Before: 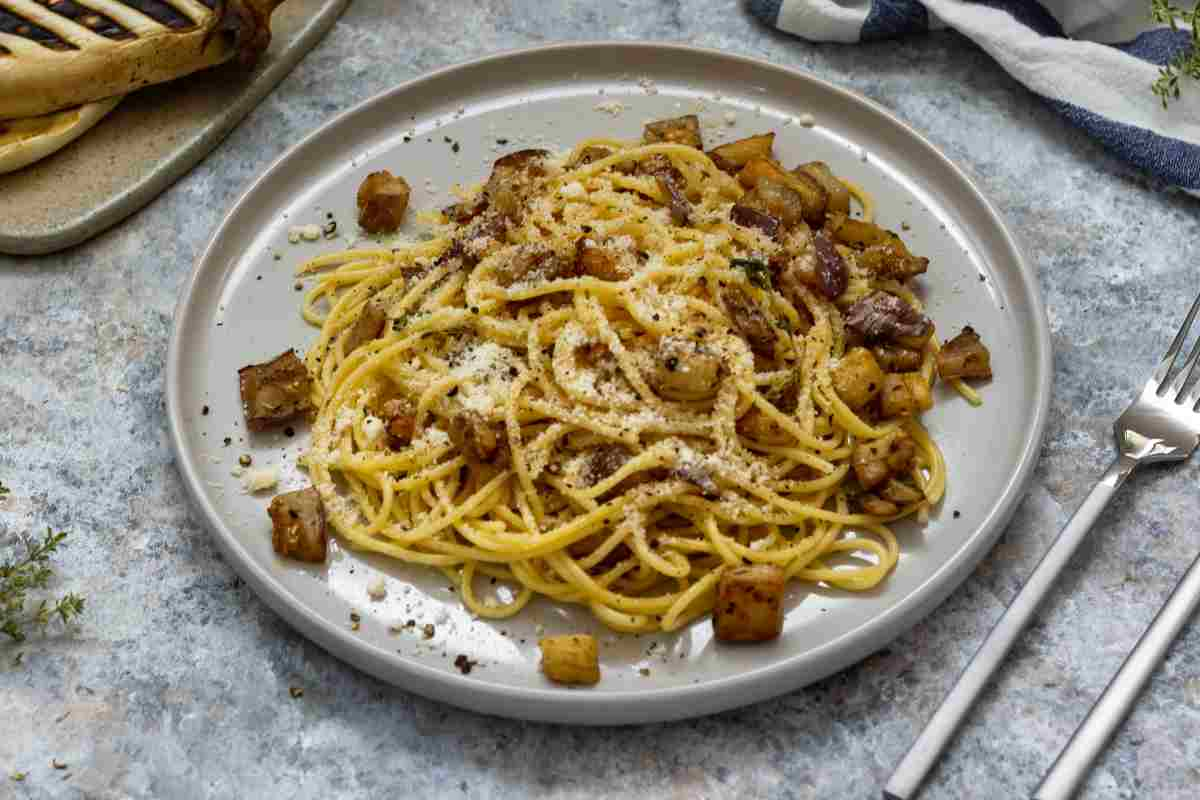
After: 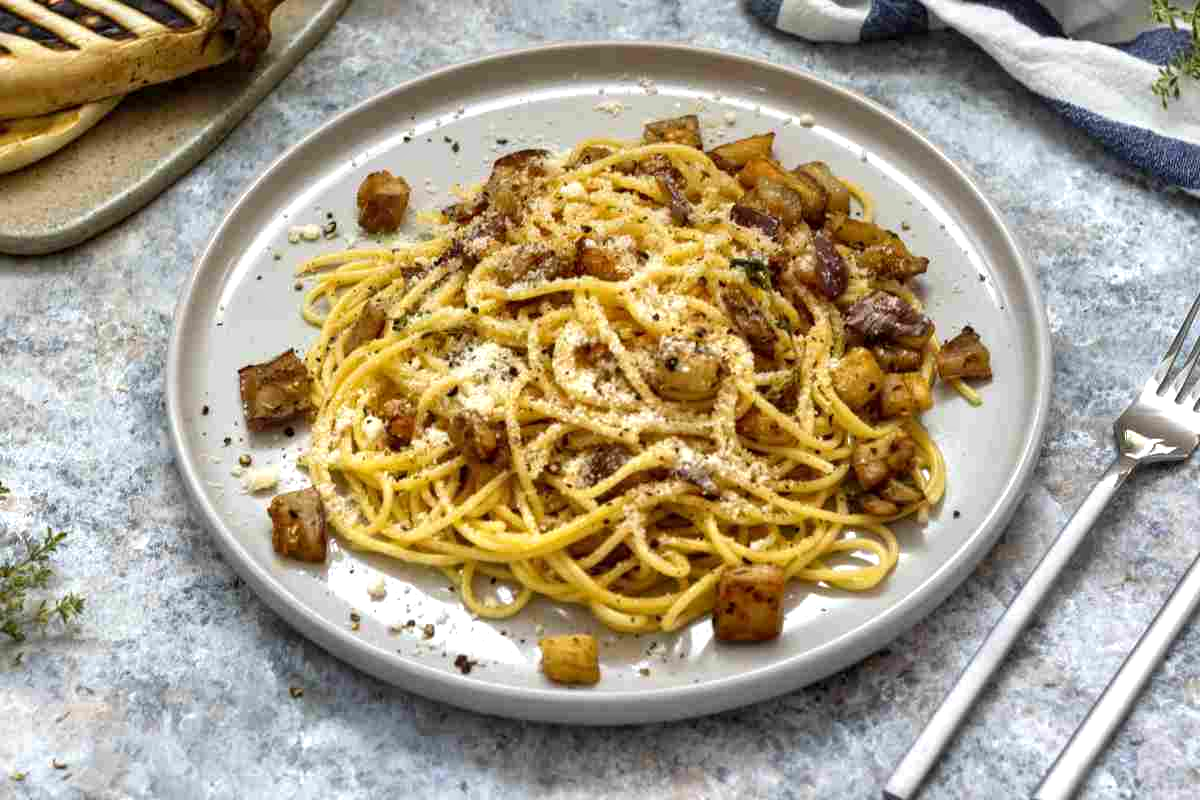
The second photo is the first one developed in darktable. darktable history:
local contrast: highlights 103%, shadows 97%, detail 120%, midtone range 0.2
exposure: exposure 0.473 EV, compensate exposure bias true, compensate highlight preservation false
